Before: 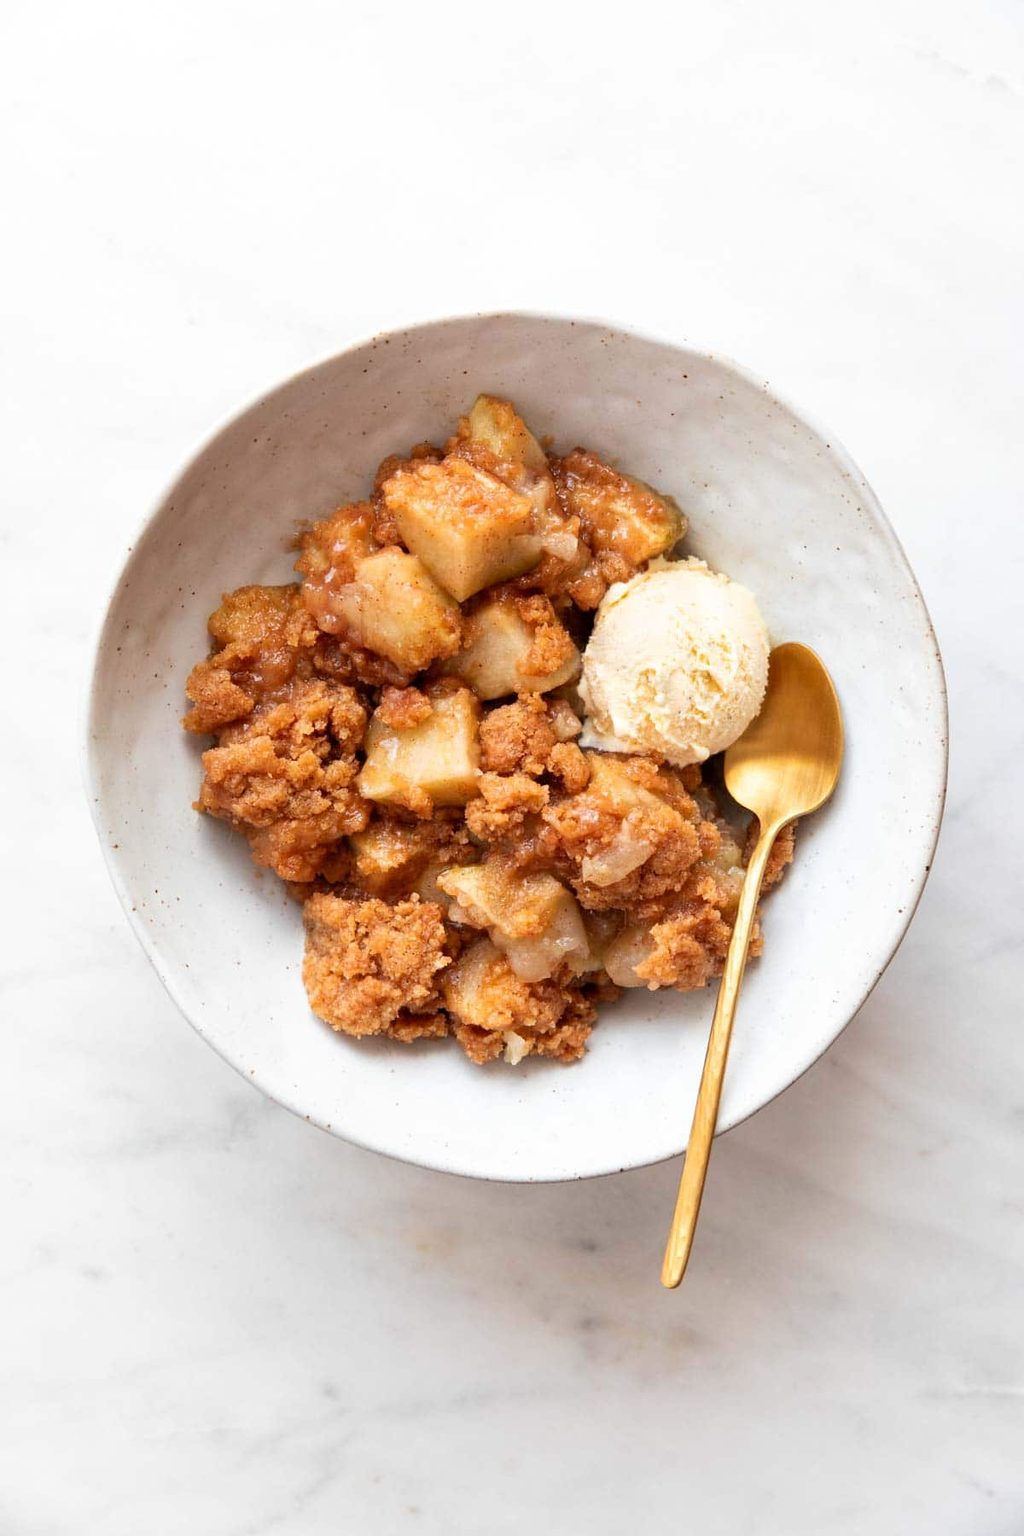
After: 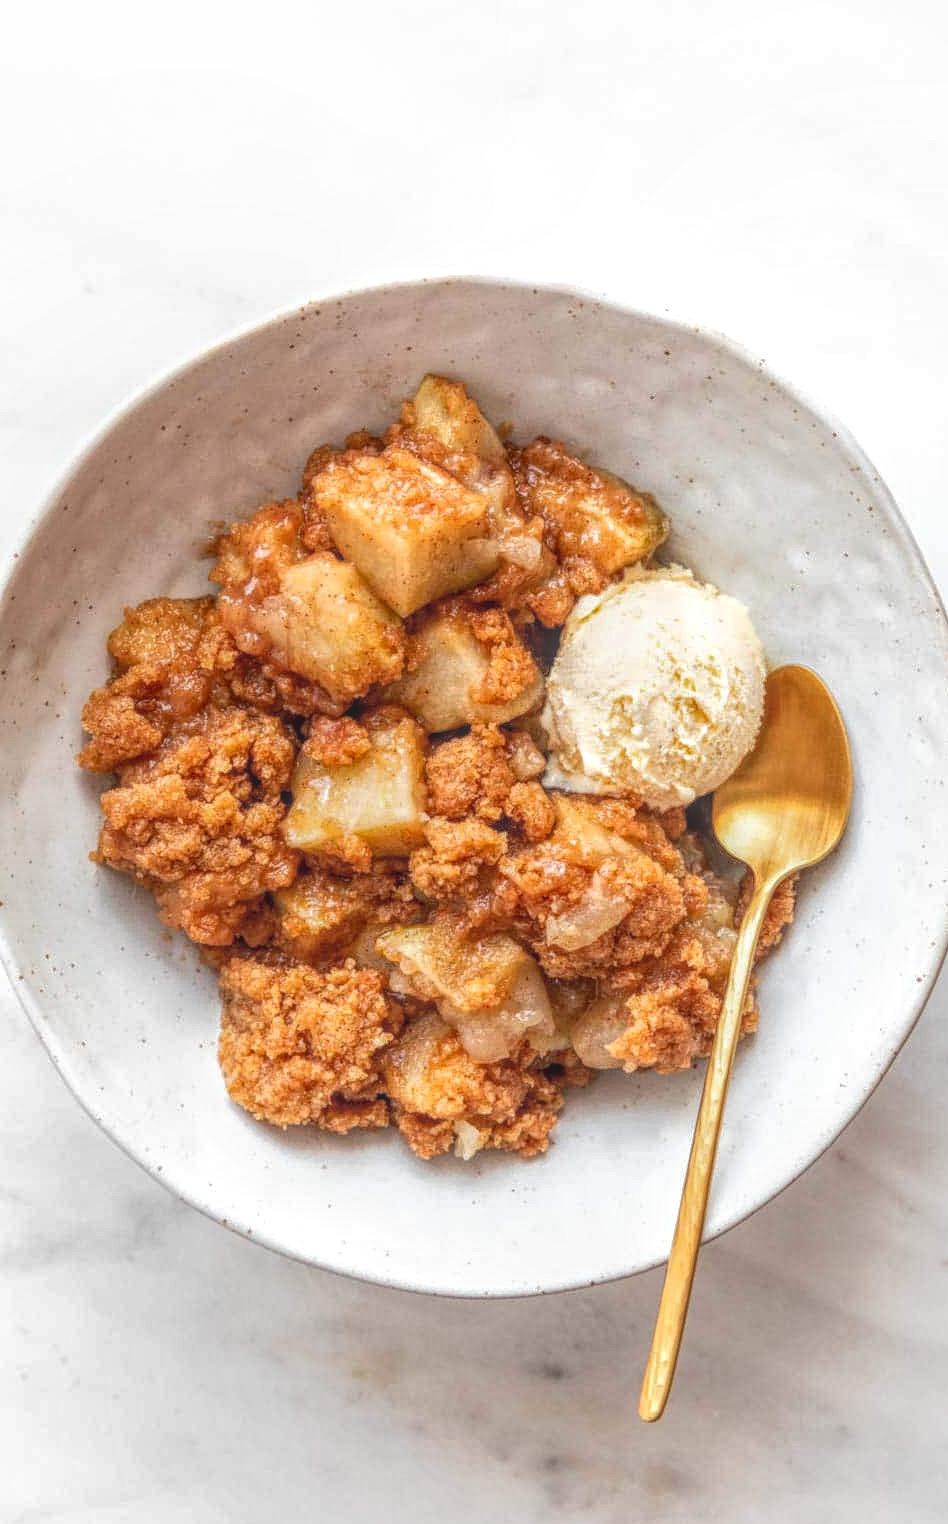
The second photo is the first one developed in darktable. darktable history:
local contrast: highlights 20%, shadows 30%, detail 199%, midtone range 0.2
crop: left 11.372%, top 4.928%, right 9.59%, bottom 10.353%
